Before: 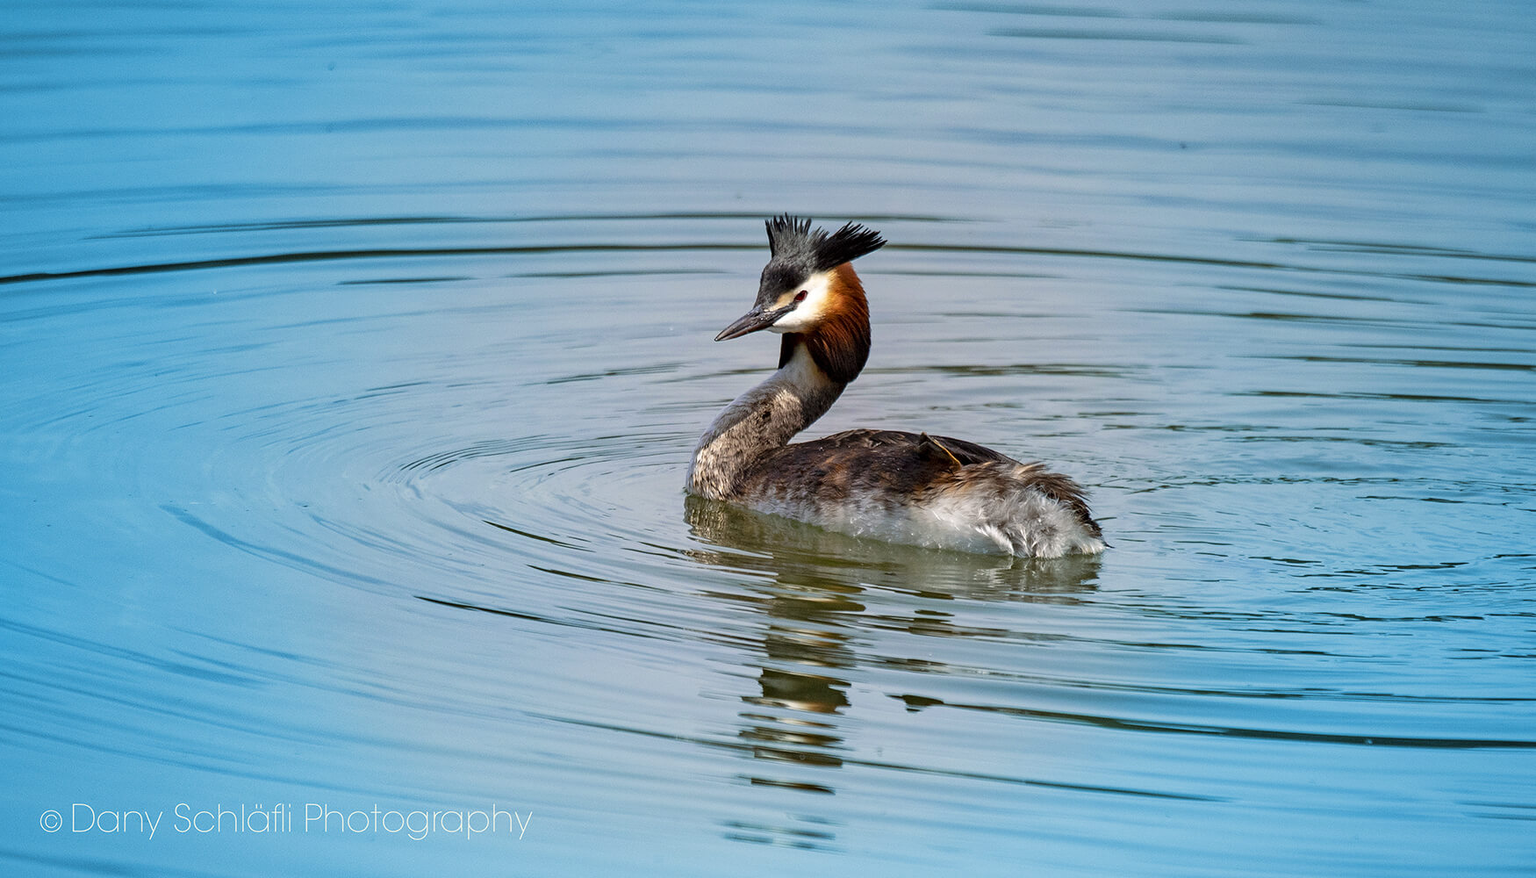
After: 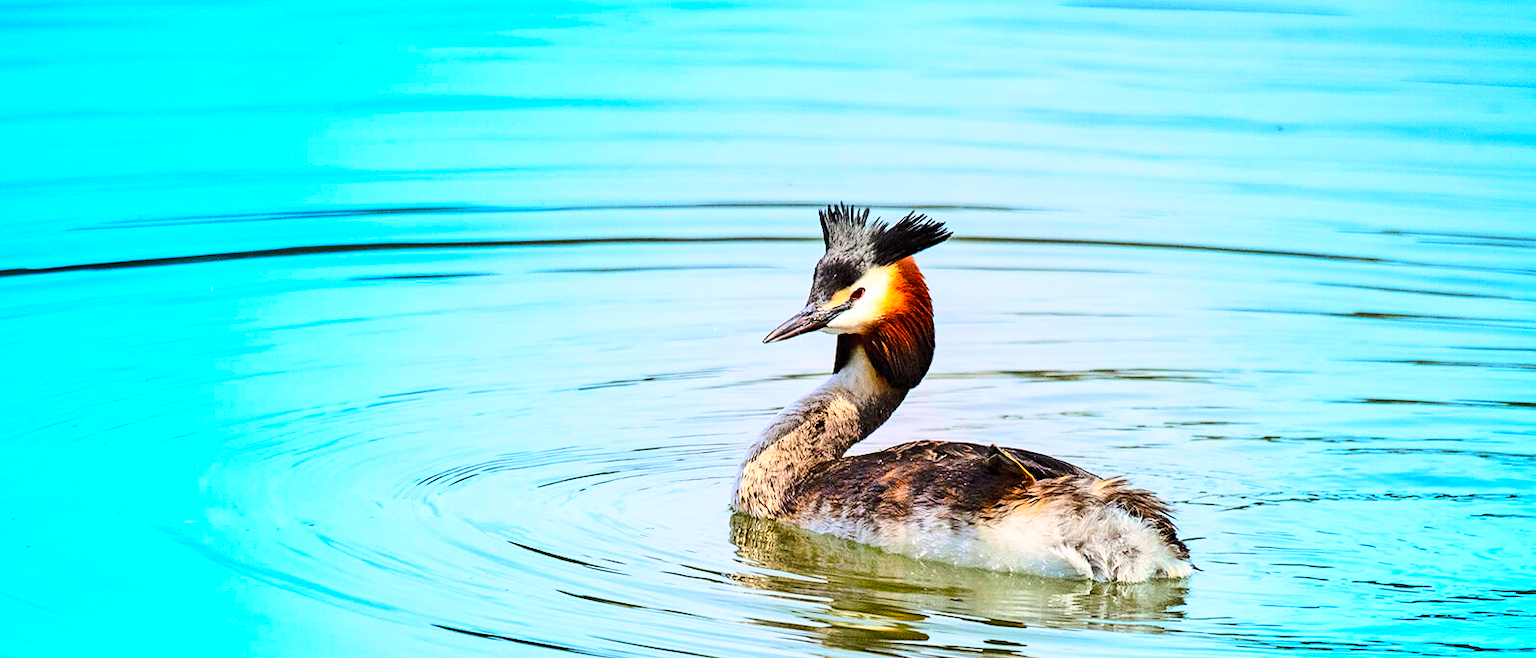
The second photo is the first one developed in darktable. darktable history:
crop: left 1.529%, top 3.457%, right 7.768%, bottom 28.461%
base curve: curves: ch0 [(0, 0) (0.028, 0.03) (0.121, 0.232) (0.46, 0.748) (0.859, 0.968) (1, 1)]
sharpen: amount 0.216
contrast brightness saturation: contrast 0.204, brightness 0.205, saturation 0.794
